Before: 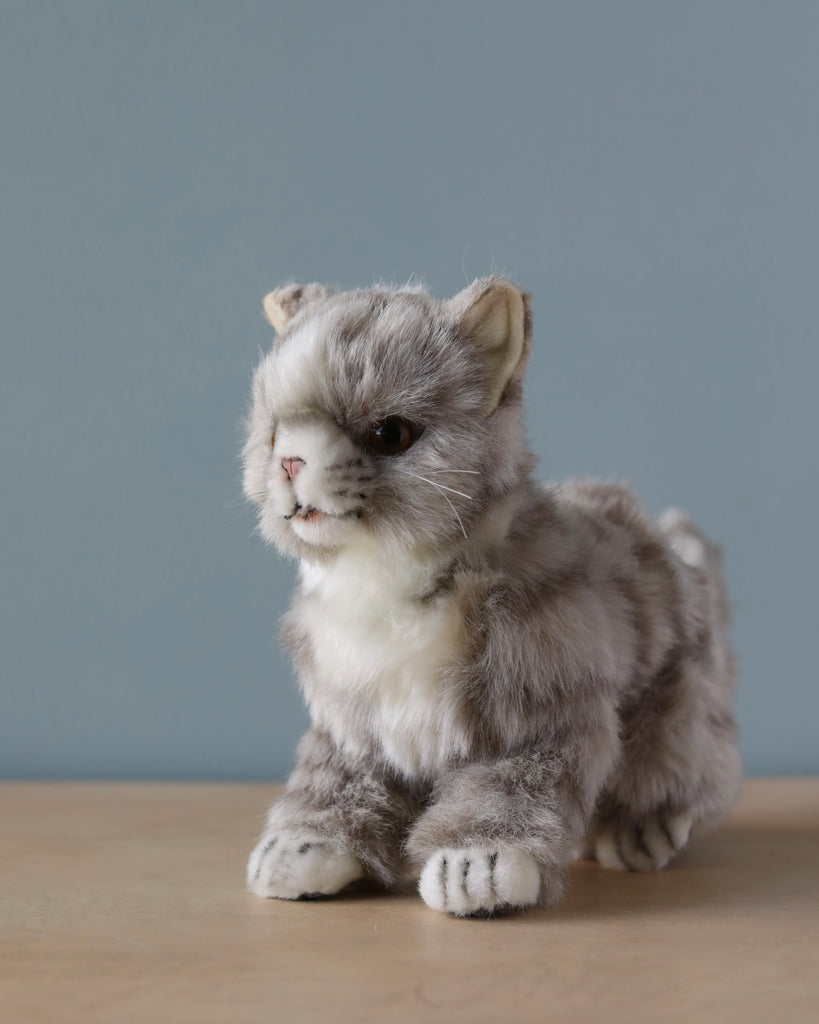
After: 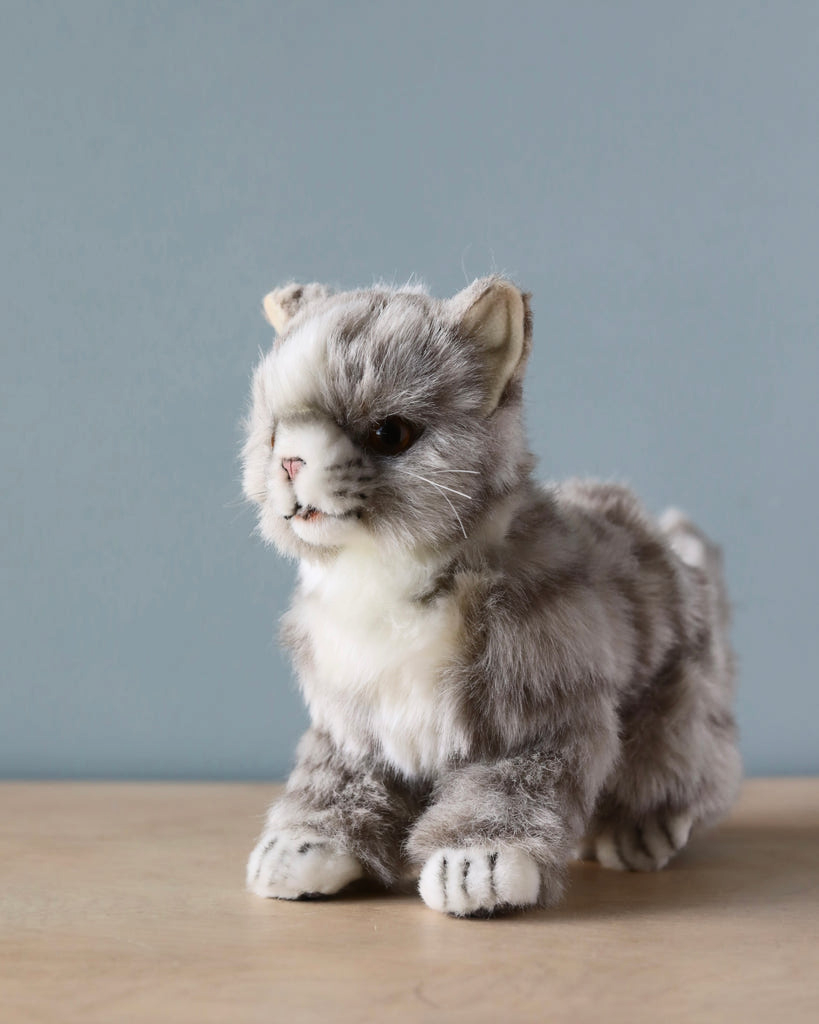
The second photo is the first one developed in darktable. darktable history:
contrast brightness saturation: contrast 0.241, brightness 0.088
